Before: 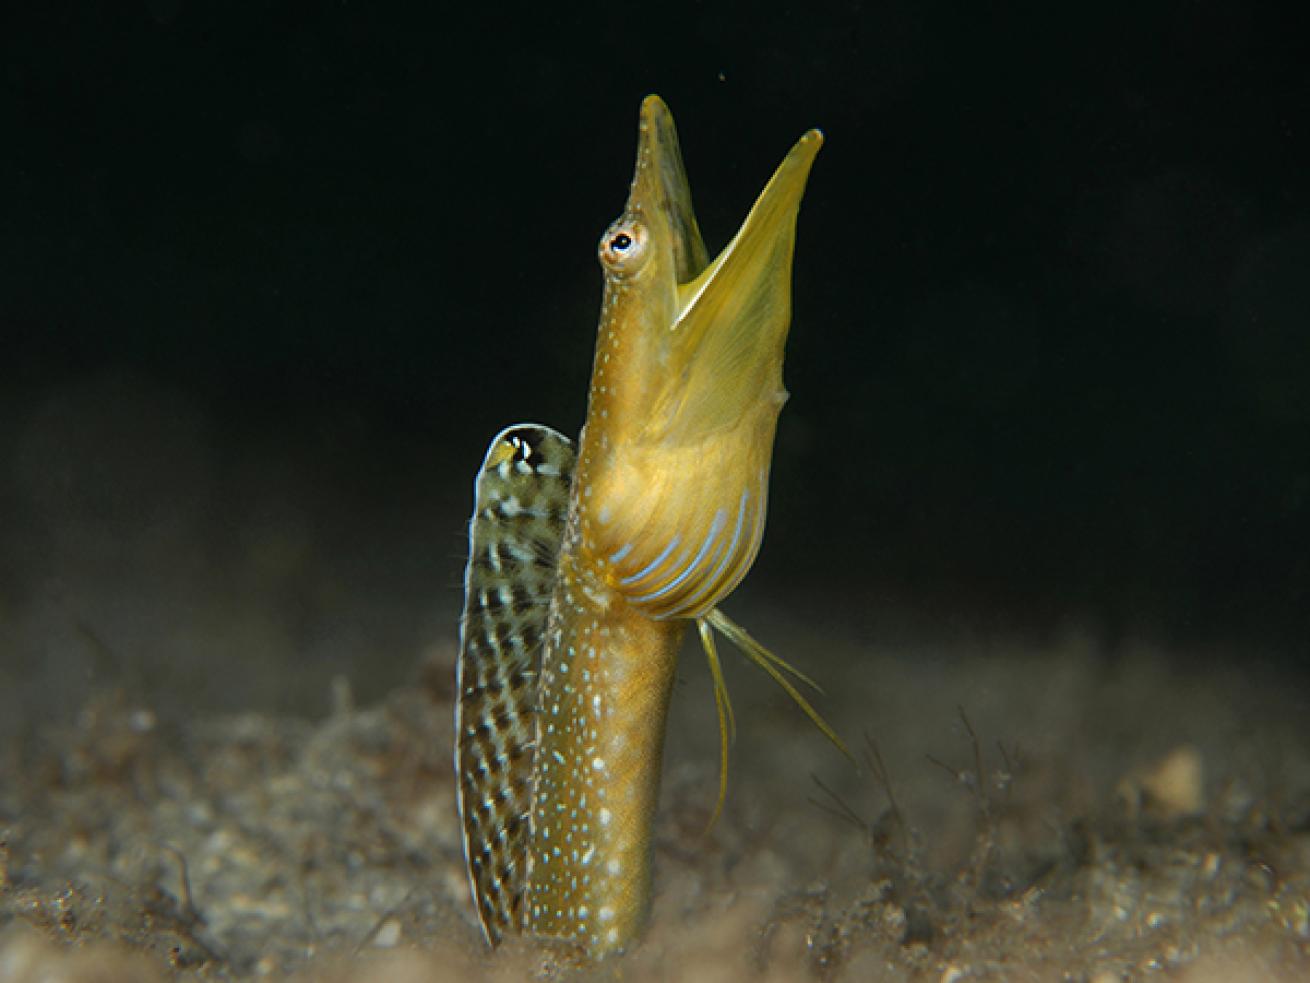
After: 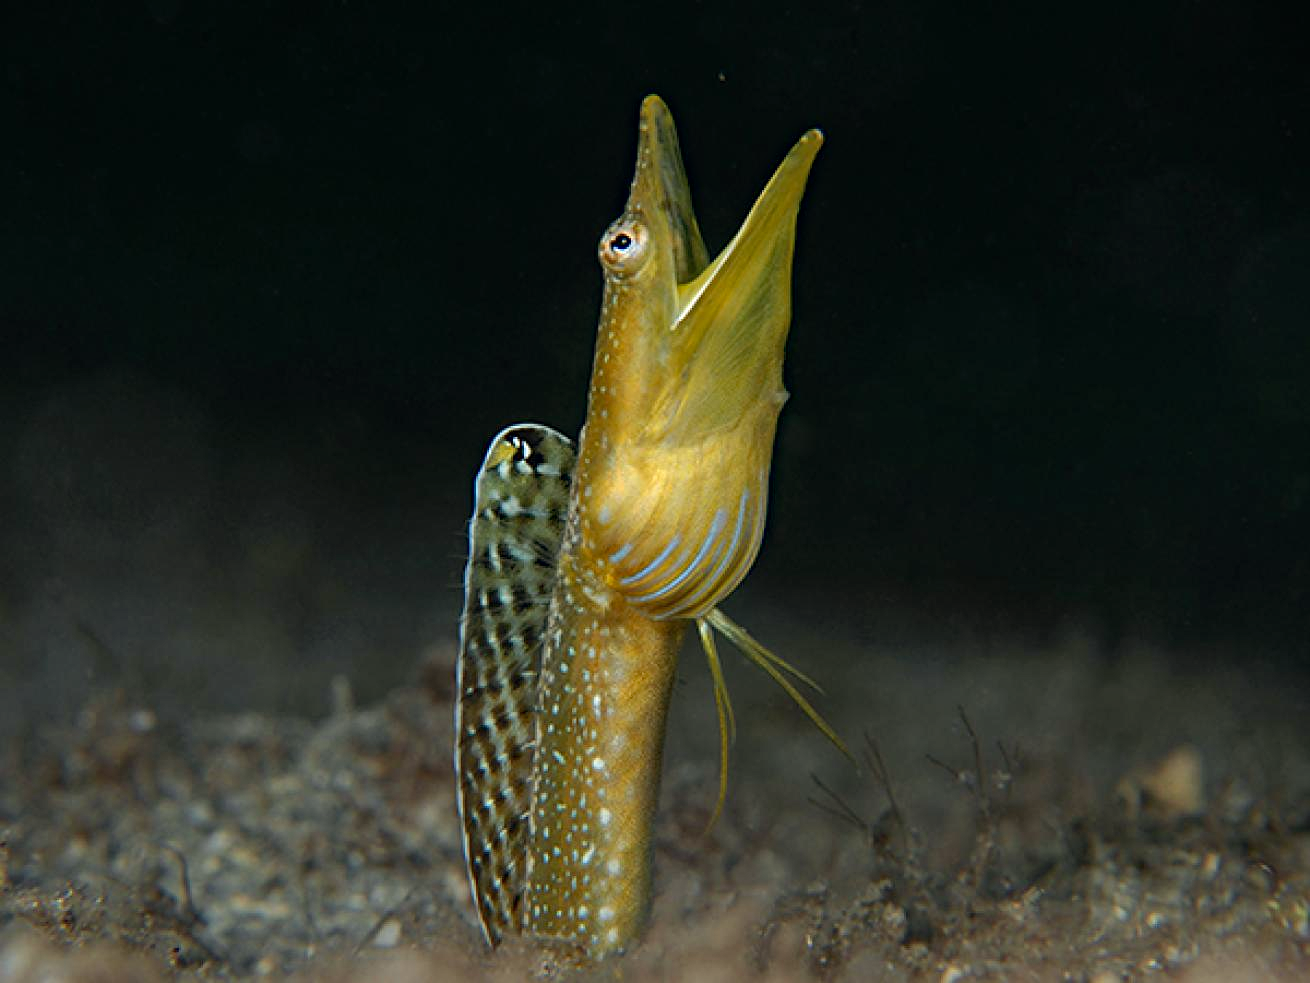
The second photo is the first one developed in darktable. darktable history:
sharpen: amount 0.2
local contrast: mode bilateral grid, contrast 10, coarseness 26, detail 115%, midtone range 0.2
haze removal: strength 0.299, distance 0.256, adaptive false
